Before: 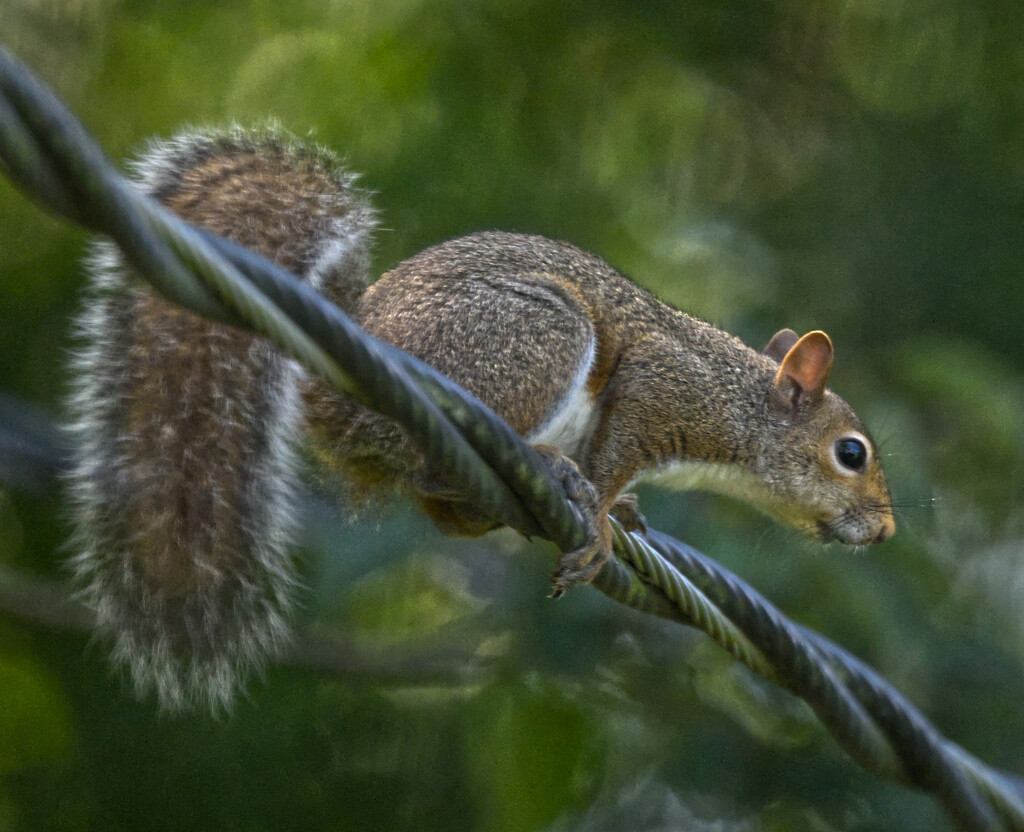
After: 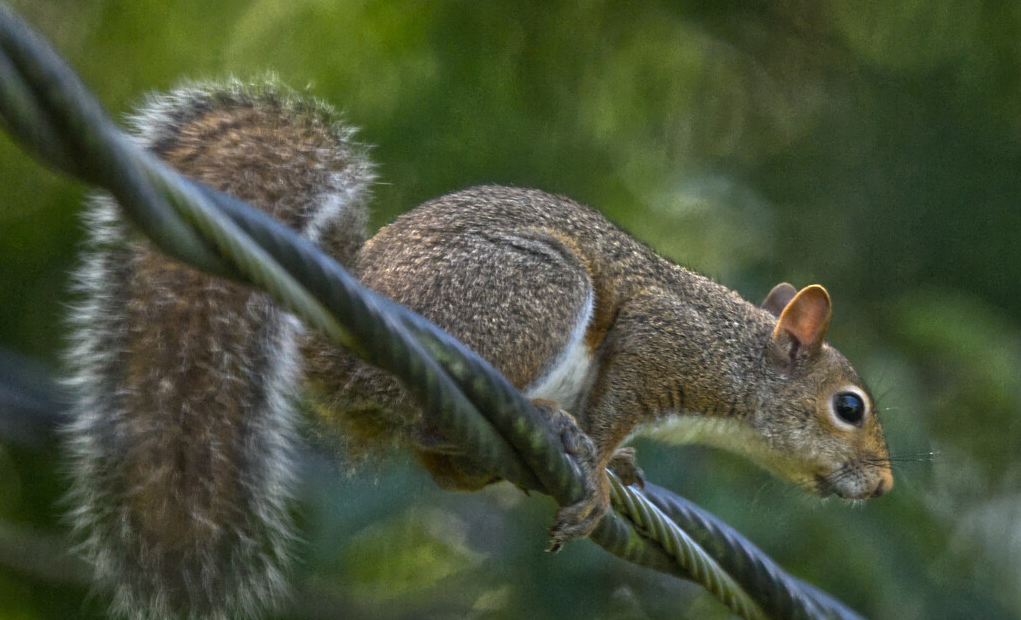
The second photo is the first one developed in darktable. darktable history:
crop: left 0.207%, top 5.537%, bottom 19.873%
